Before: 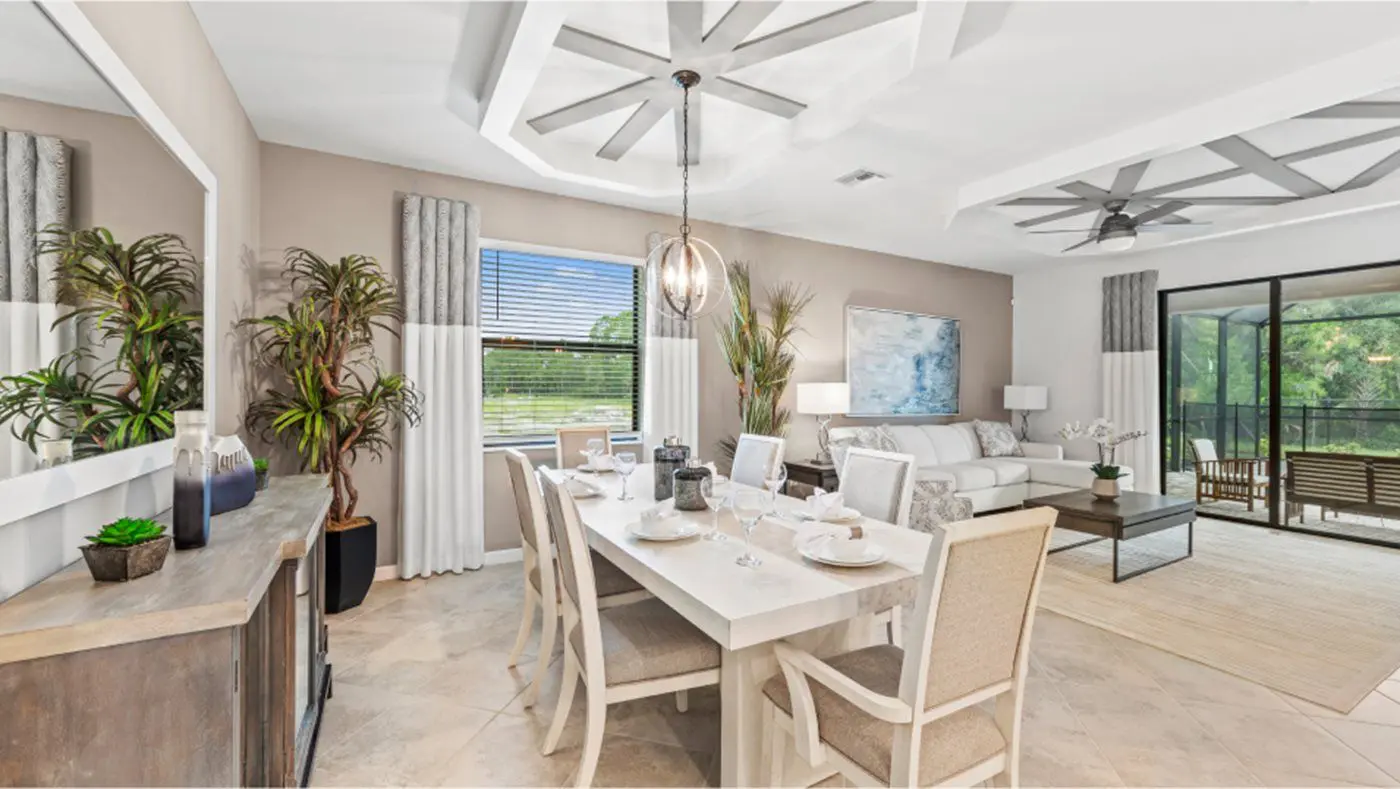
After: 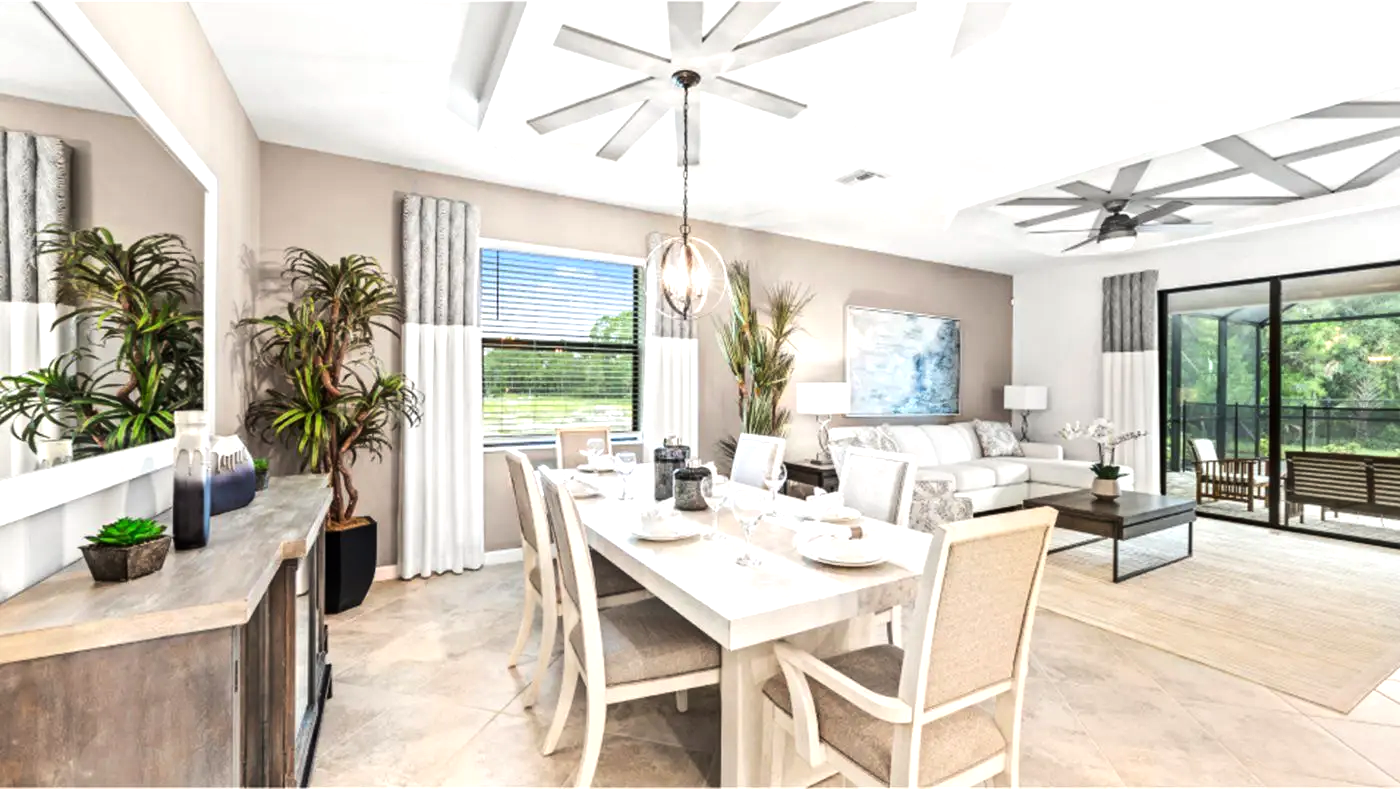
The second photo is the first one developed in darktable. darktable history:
tone equalizer: -8 EV -0.738 EV, -7 EV -0.732 EV, -6 EV -0.562 EV, -5 EV -0.397 EV, -3 EV 0.374 EV, -2 EV 0.6 EV, -1 EV 0.68 EV, +0 EV 0.728 EV, edges refinement/feathering 500, mask exposure compensation -1.57 EV, preserve details no
